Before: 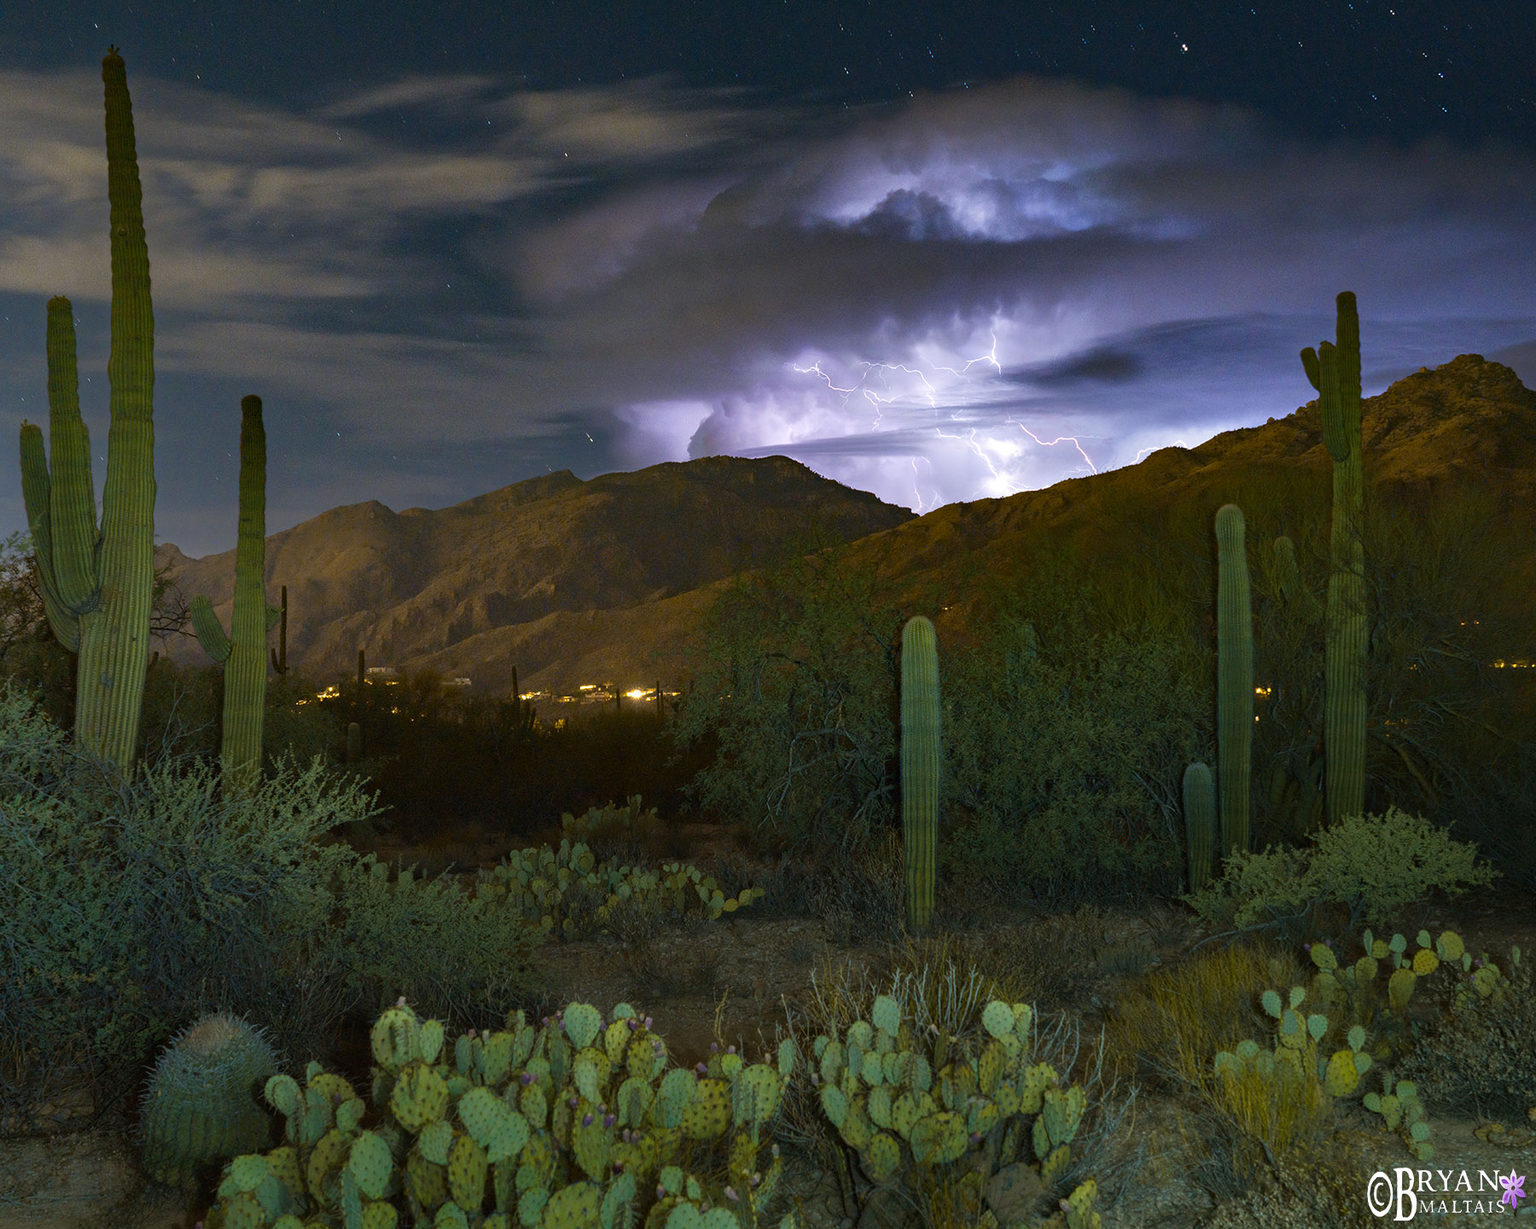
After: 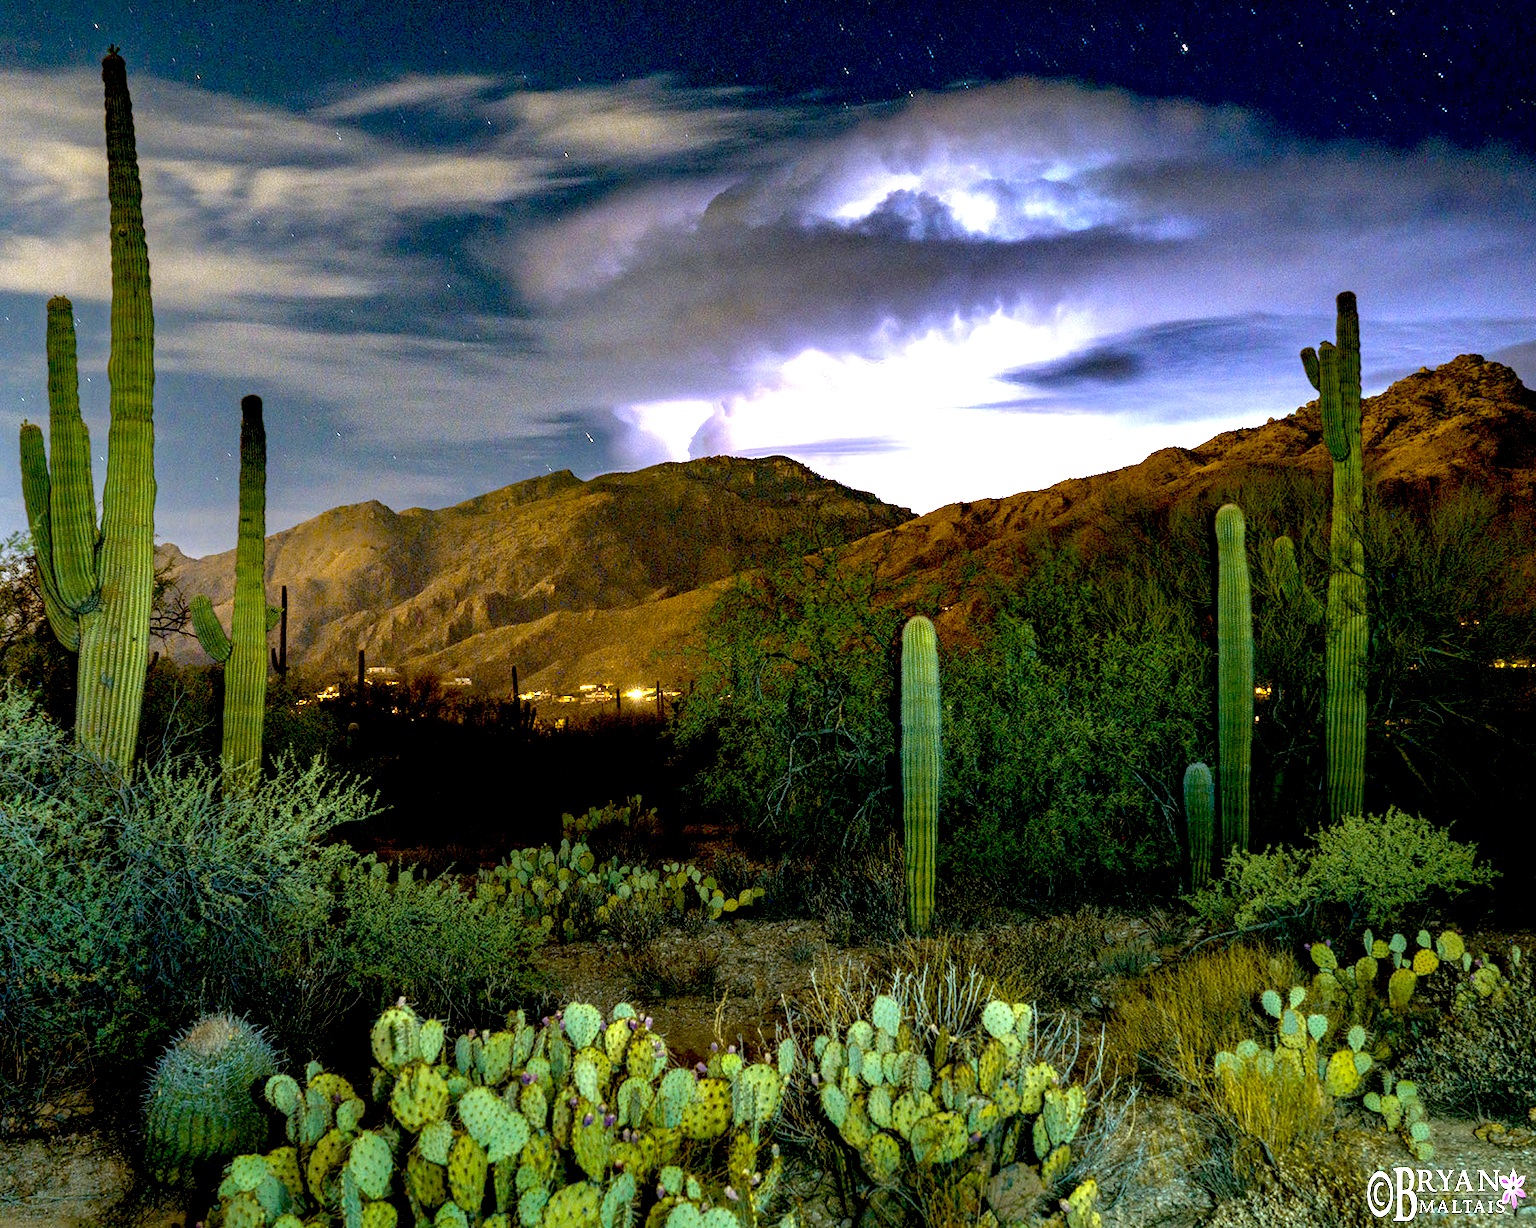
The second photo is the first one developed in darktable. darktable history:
exposure: black level correction 0.016, exposure 1.774 EV, compensate highlight preservation false
local contrast: detail 130%
